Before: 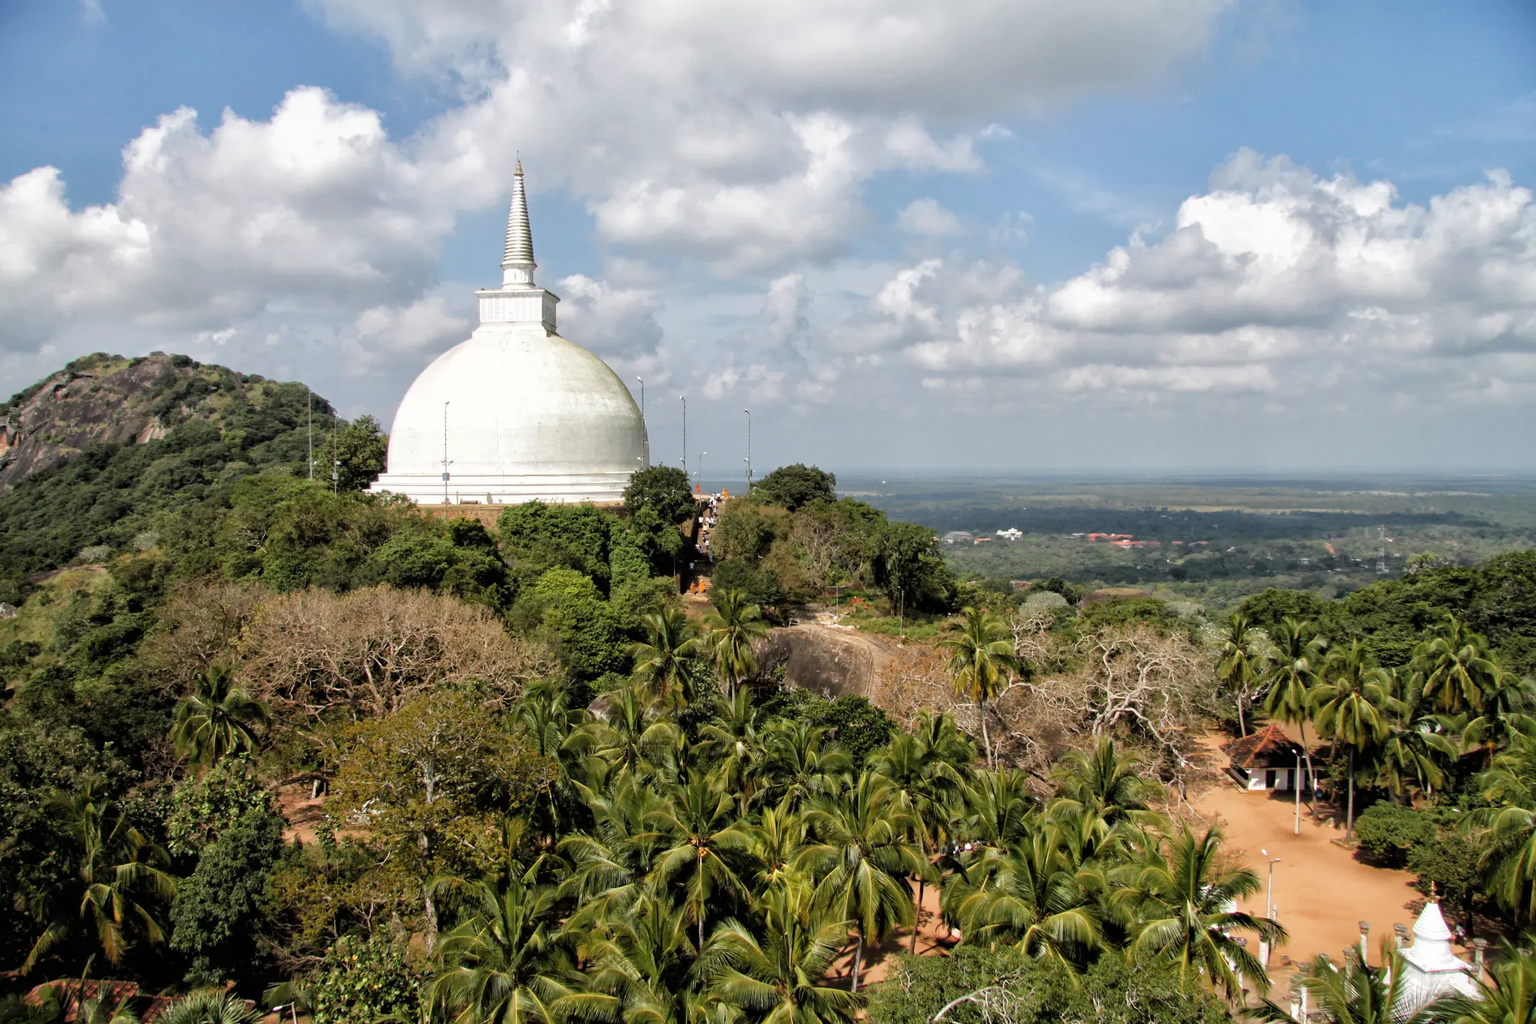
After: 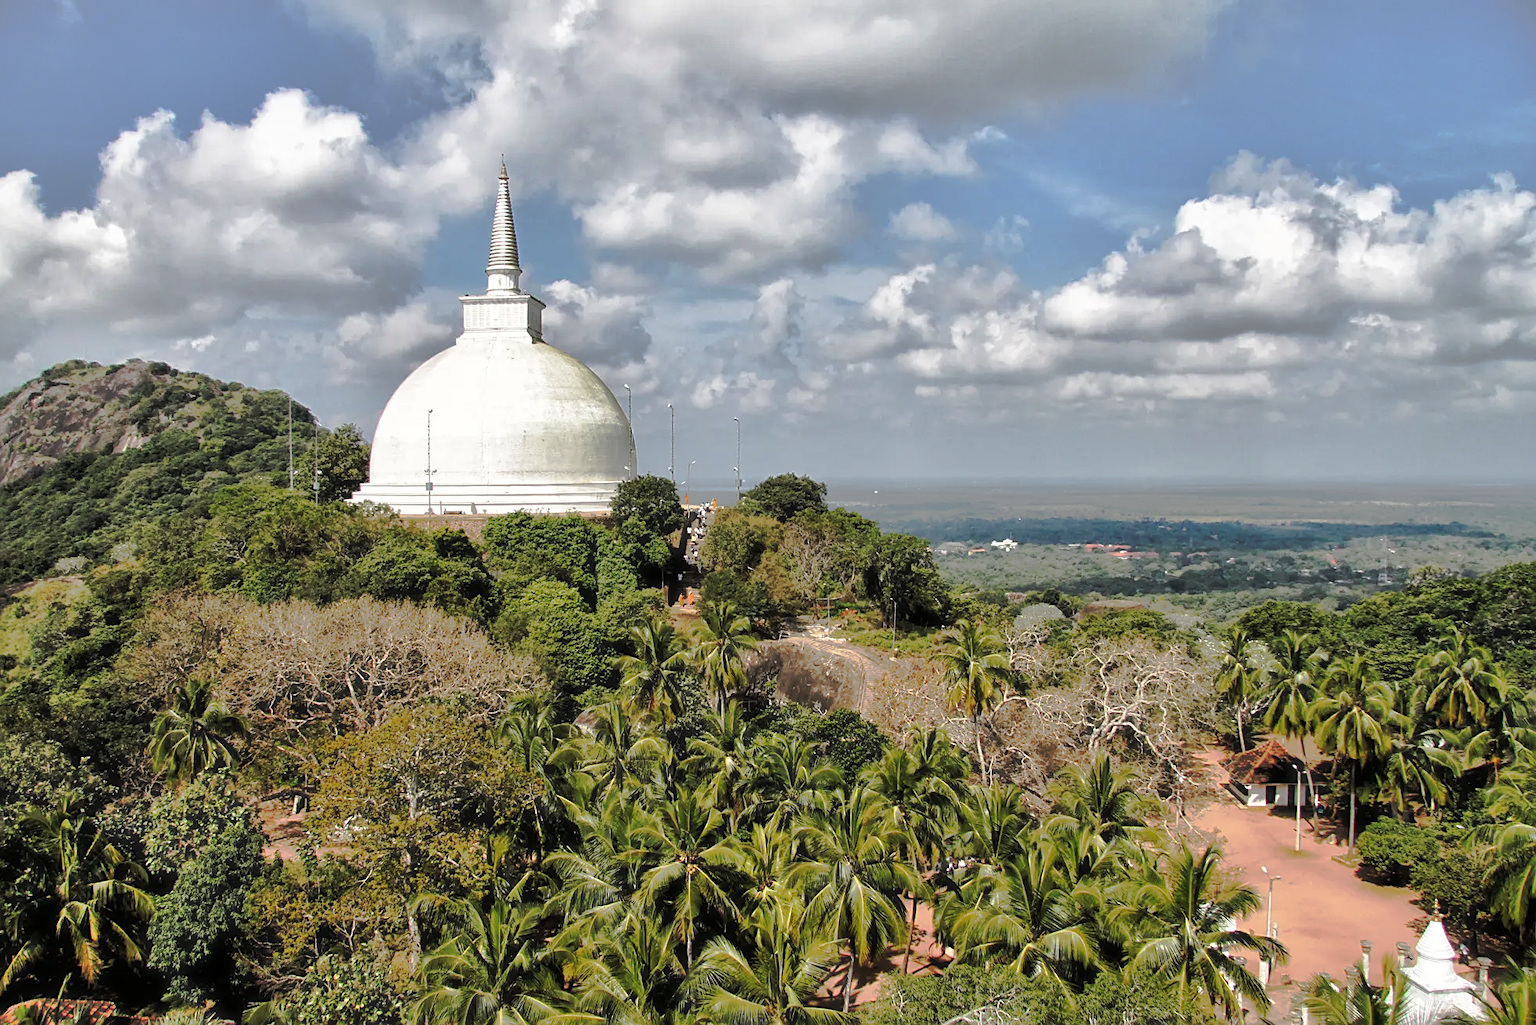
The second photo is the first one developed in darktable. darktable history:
crop: left 1.664%, right 0.288%, bottom 1.778%
tone curve: curves: ch0 [(0, 0) (0.003, 0.005) (0.011, 0.012) (0.025, 0.026) (0.044, 0.046) (0.069, 0.071) (0.1, 0.098) (0.136, 0.135) (0.177, 0.178) (0.224, 0.217) (0.277, 0.274) (0.335, 0.335) (0.399, 0.442) (0.468, 0.543) (0.543, 0.6) (0.623, 0.628) (0.709, 0.679) (0.801, 0.782) (0.898, 0.904) (1, 1)], preserve colors none
local contrast: mode bilateral grid, contrast 10, coarseness 26, detail 115%, midtone range 0.2
shadows and highlights: soften with gaussian
sharpen: on, module defaults
haze removal: strength -0.107, compatibility mode true, adaptive false
